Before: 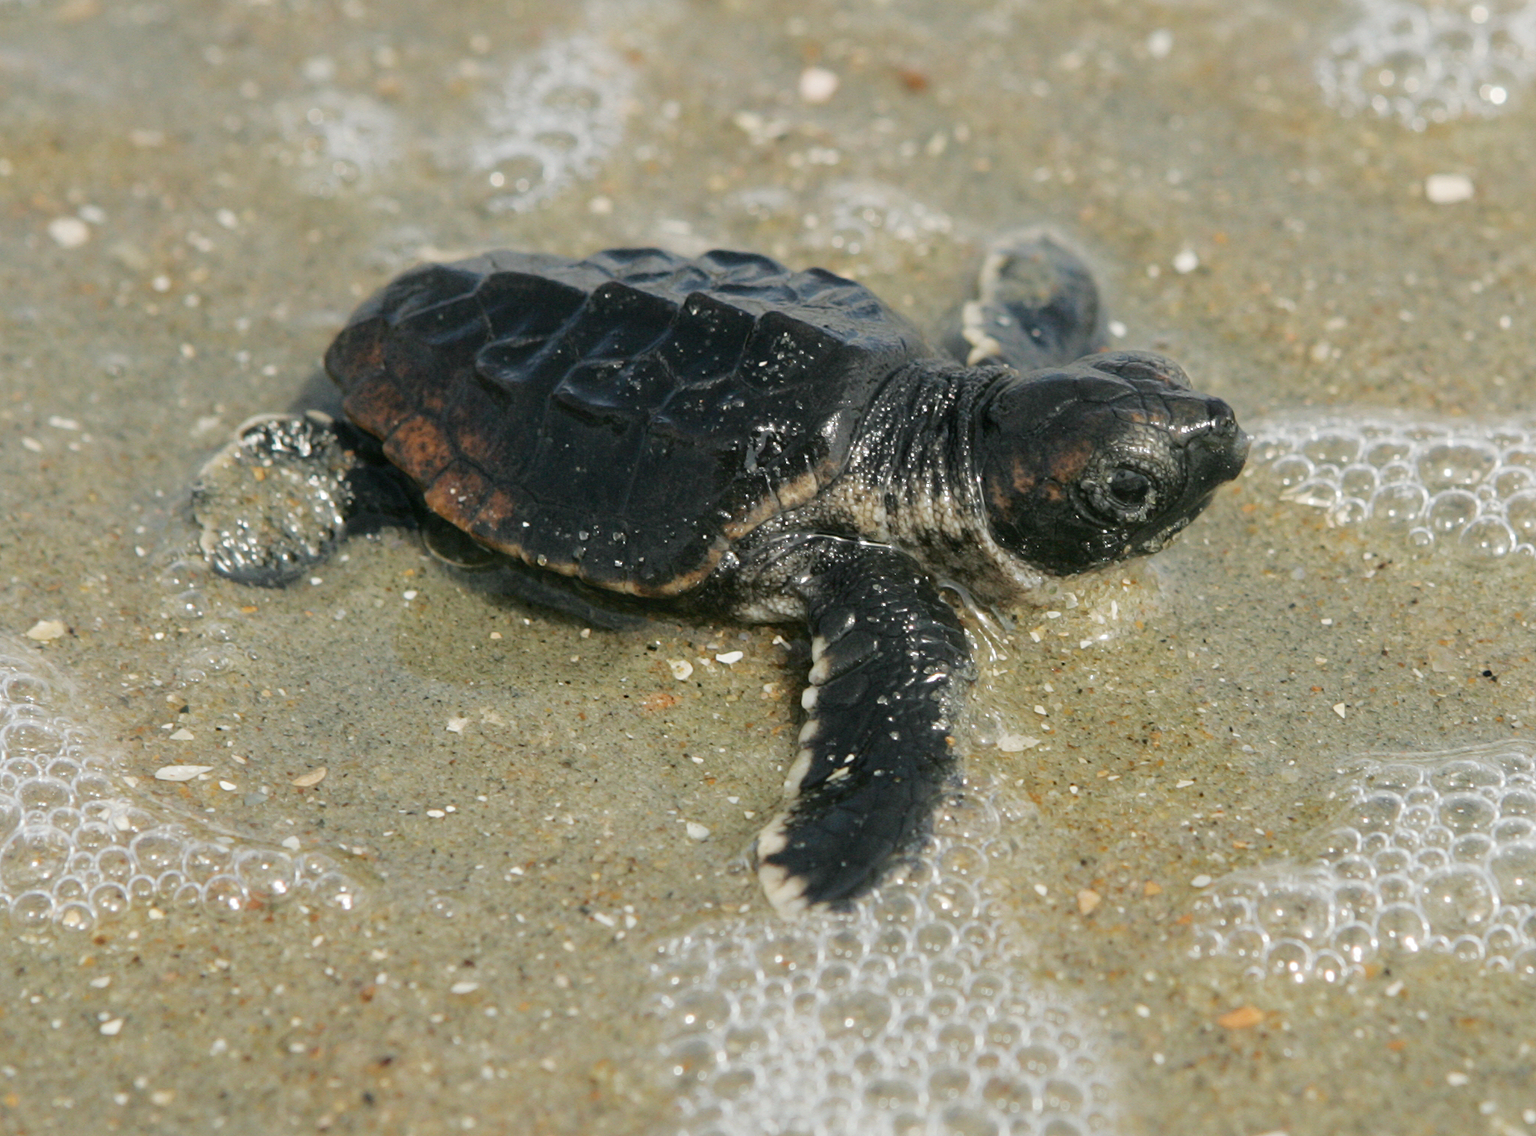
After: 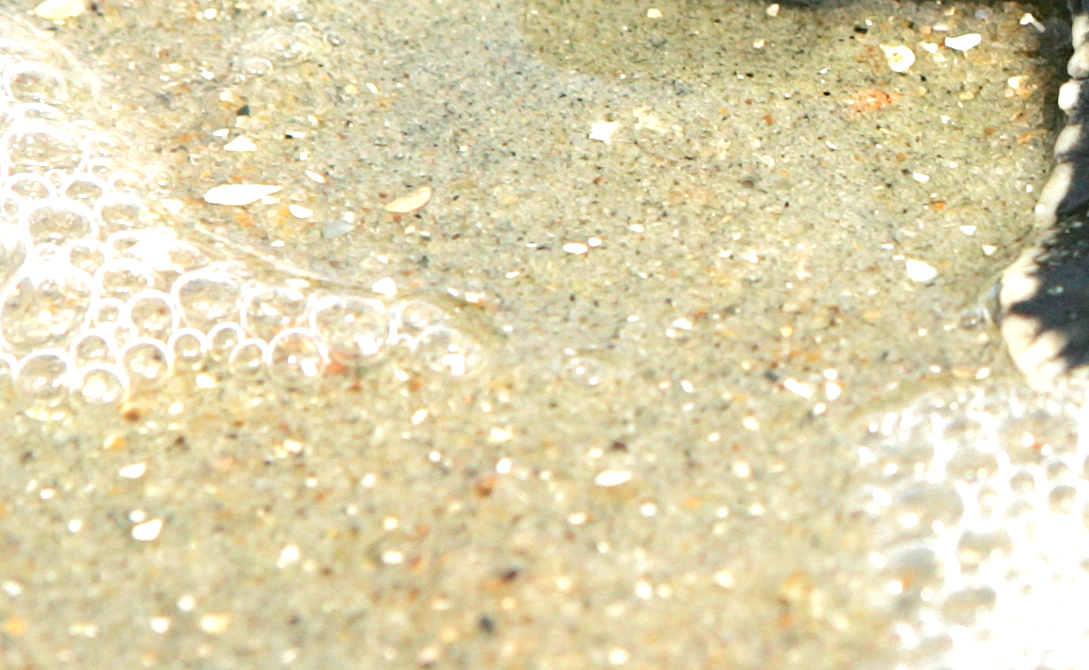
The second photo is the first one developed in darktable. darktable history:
exposure: black level correction 0, exposure 1.104 EV, compensate highlight preservation false
crop and rotate: top 55.068%, right 46.258%, bottom 0.202%
